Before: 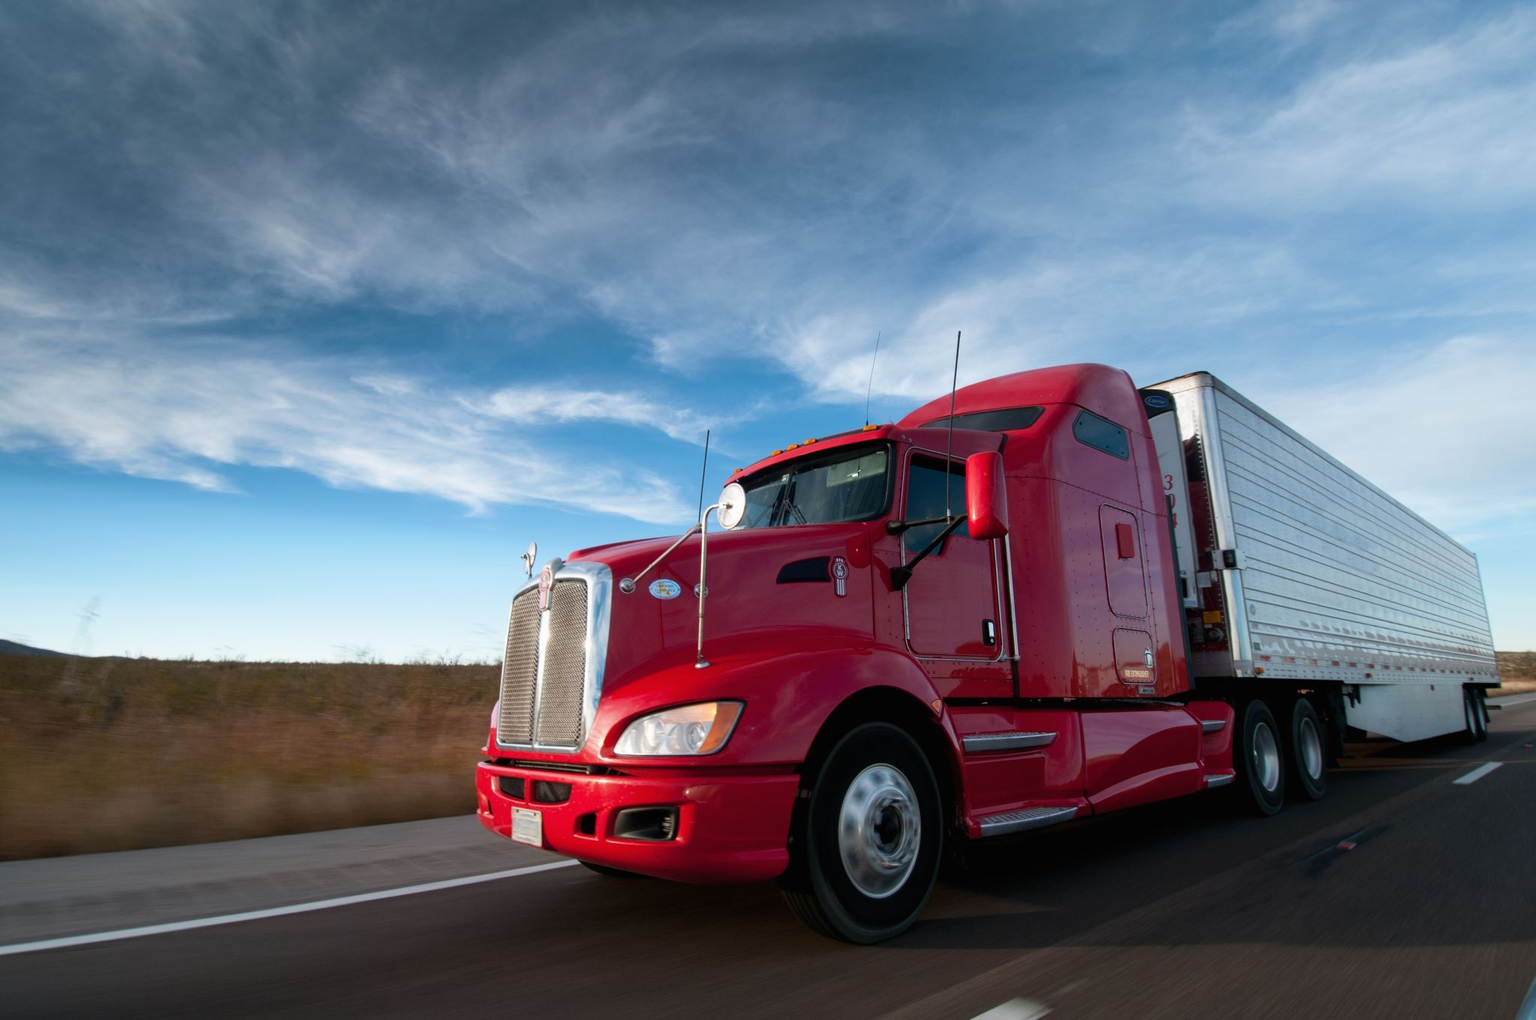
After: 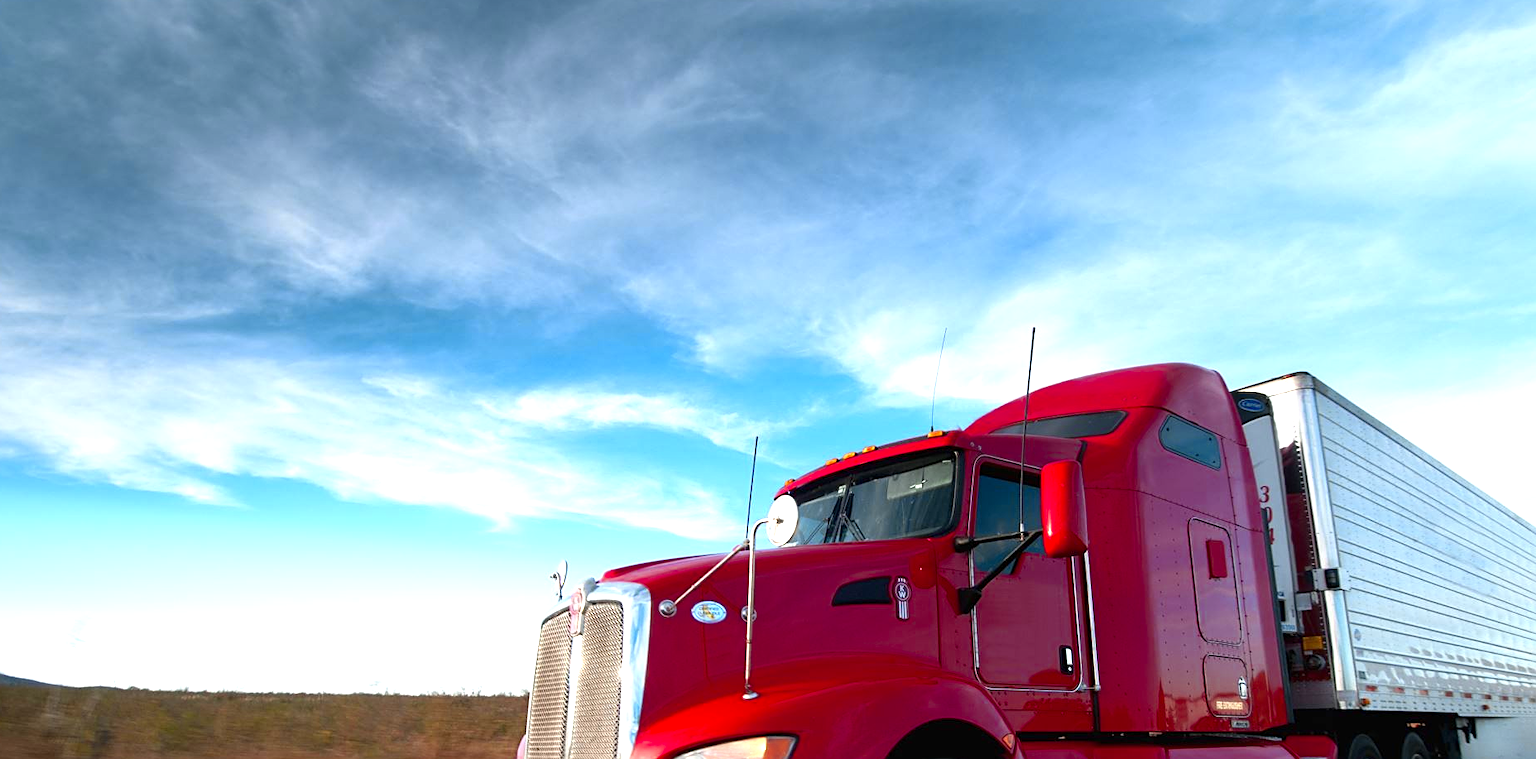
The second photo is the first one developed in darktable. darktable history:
crop: left 1.509%, top 3.452%, right 7.696%, bottom 28.452%
exposure: exposure 0.74 EV, compensate highlight preservation false
color zones: curves: ch0 [(0.004, 0.305) (0.261, 0.623) (0.389, 0.399) (0.708, 0.571) (0.947, 0.34)]; ch1 [(0.025, 0.645) (0.229, 0.584) (0.326, 0.551) (0.484, 0.262) (0.757, 0.643)]
sharpen: on, module defaults
